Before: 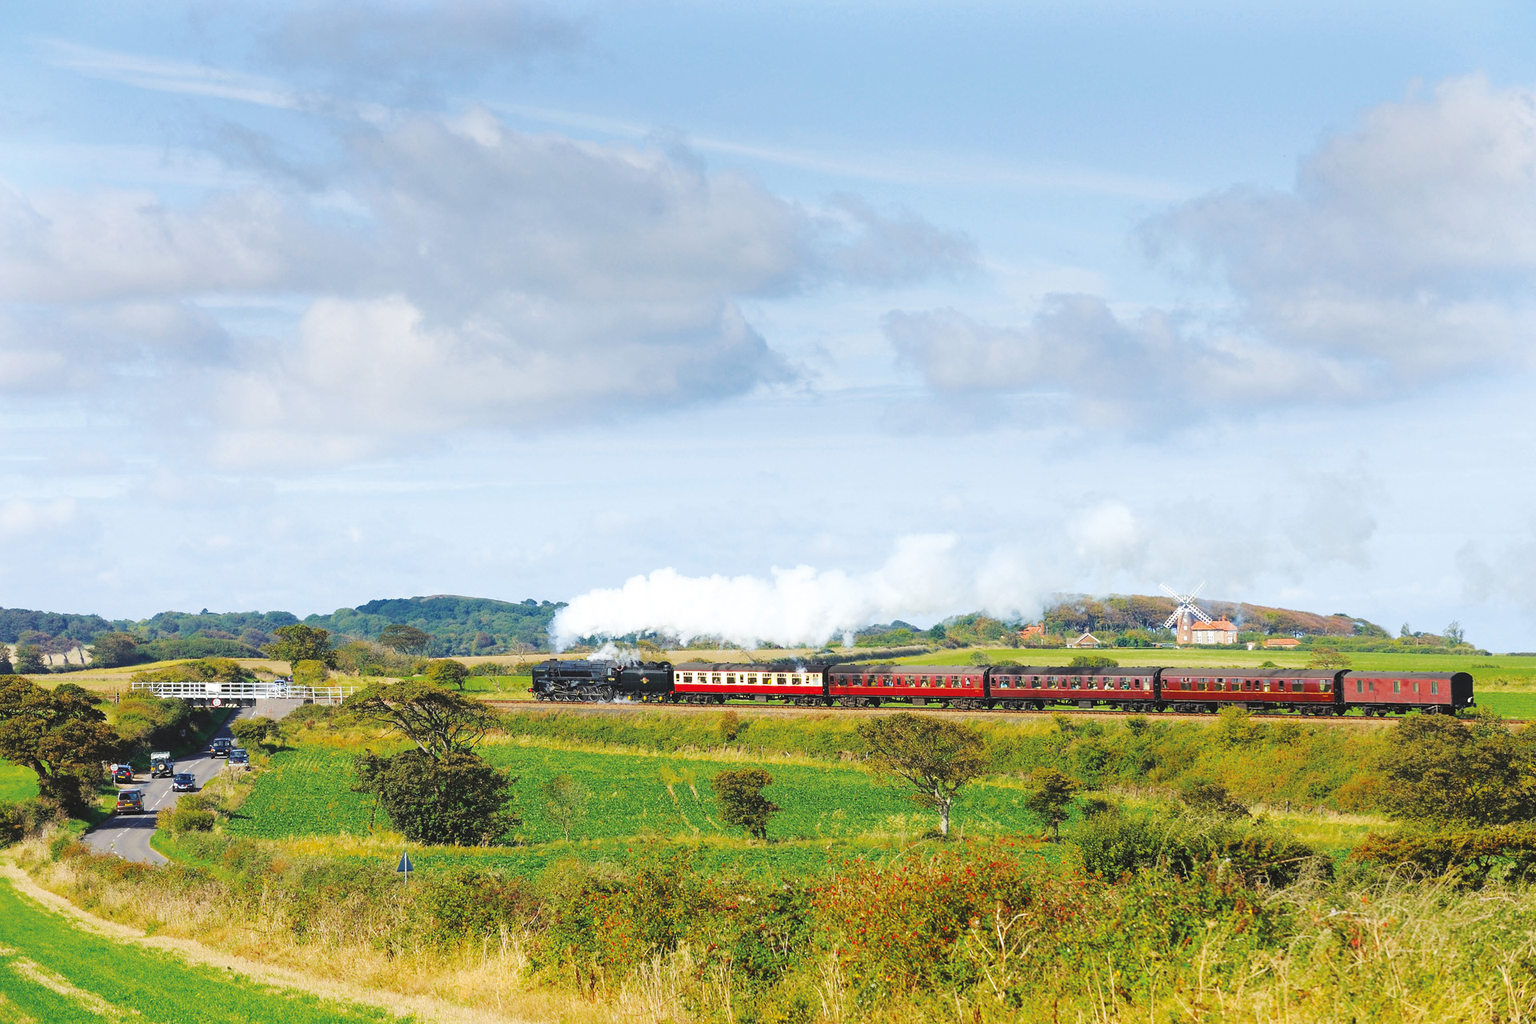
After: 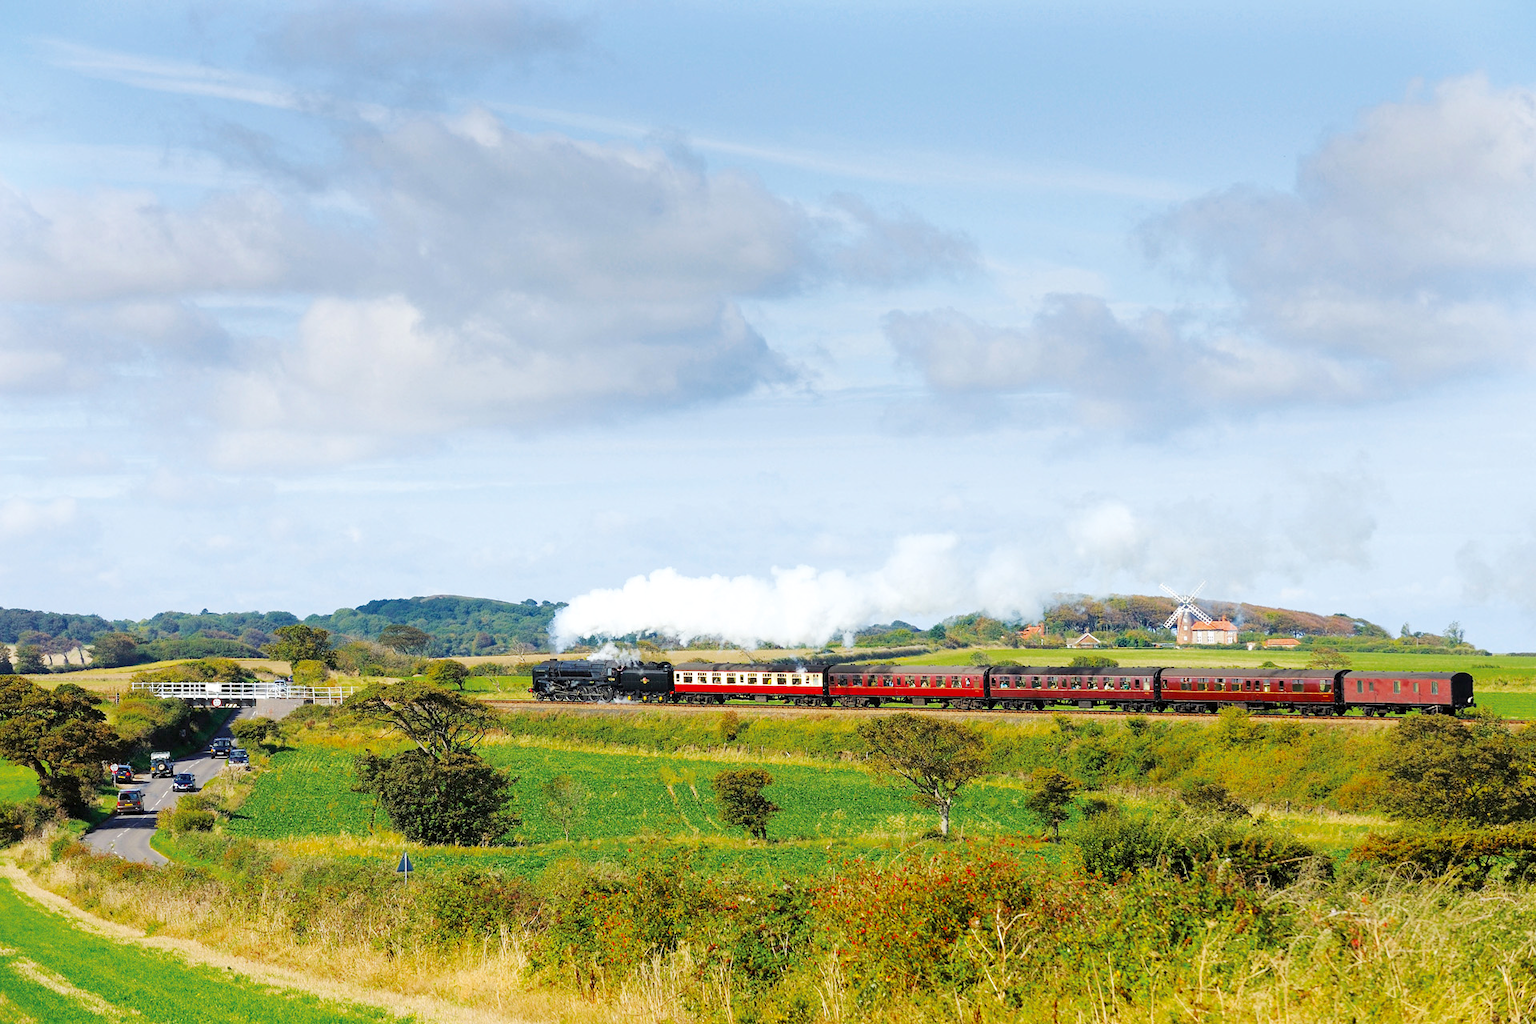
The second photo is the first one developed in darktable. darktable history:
exposure: black level correction 0.01, exposure 0.016 EV, compensate exposure bias true, compensate highlight preservation false
